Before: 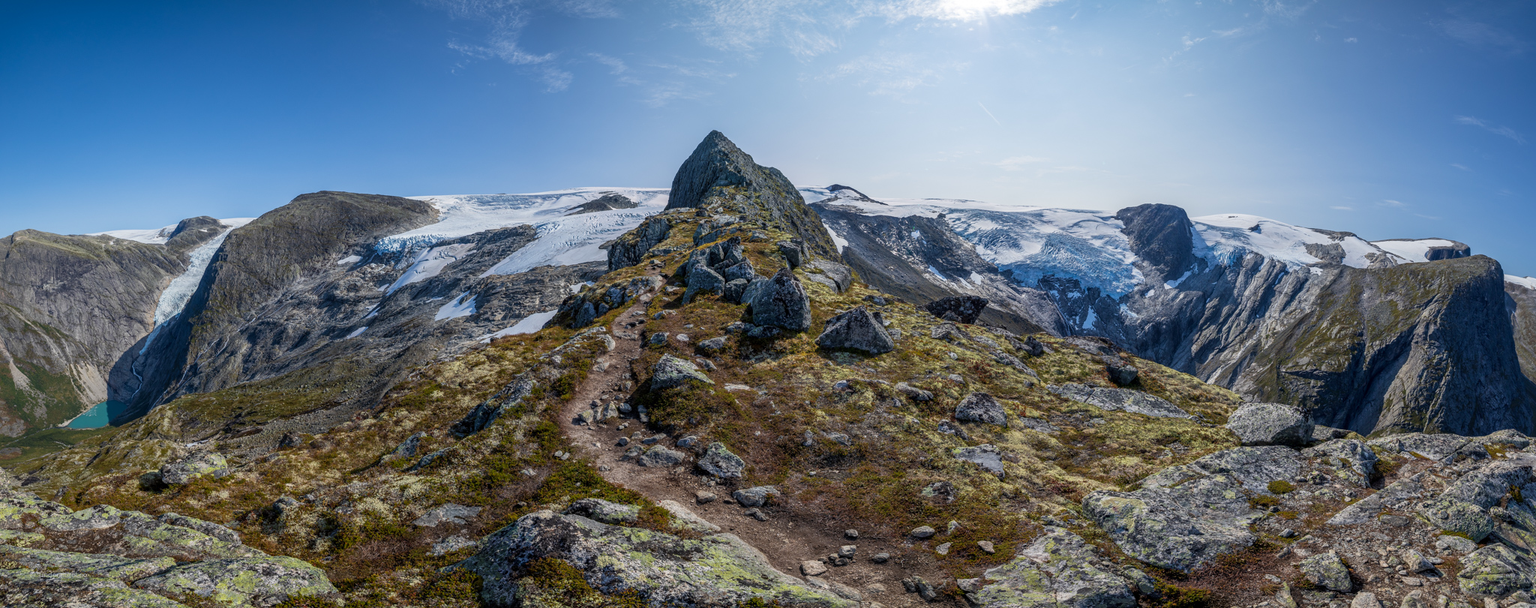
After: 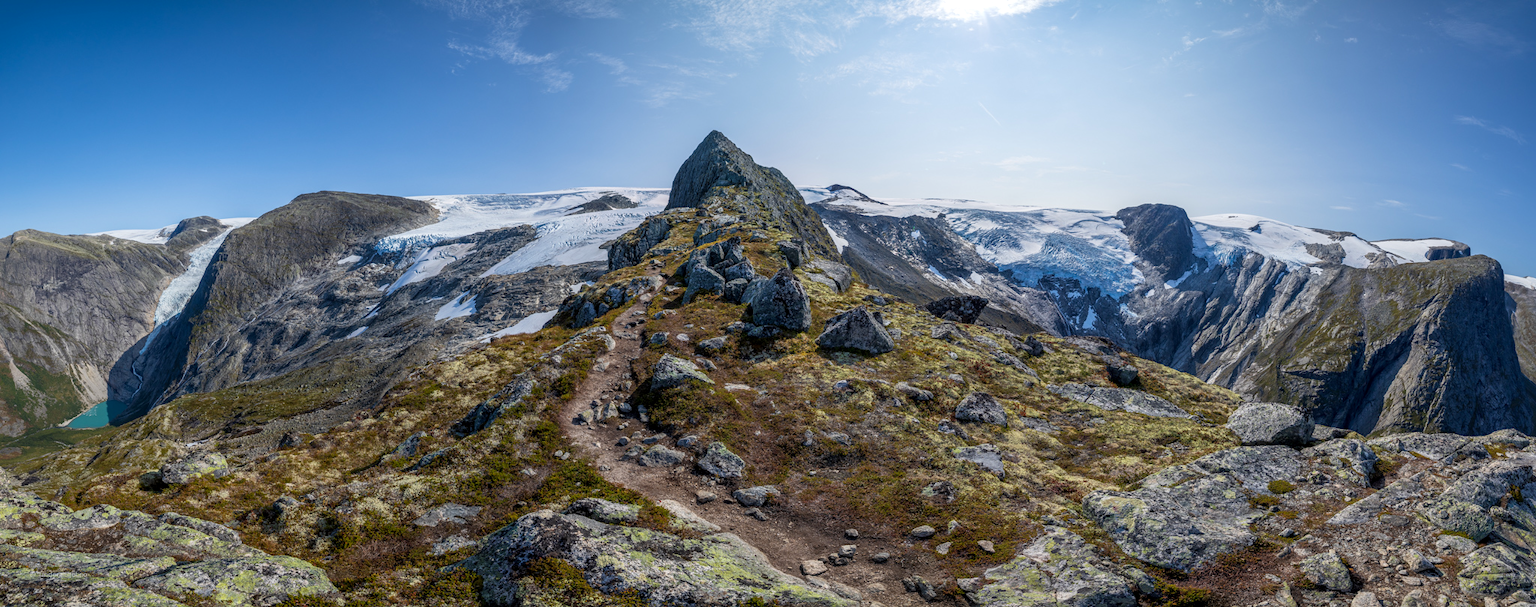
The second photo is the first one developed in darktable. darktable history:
exposure: black level correction 0.001, exposure 0.139 EV, compensate highlight preservation false
